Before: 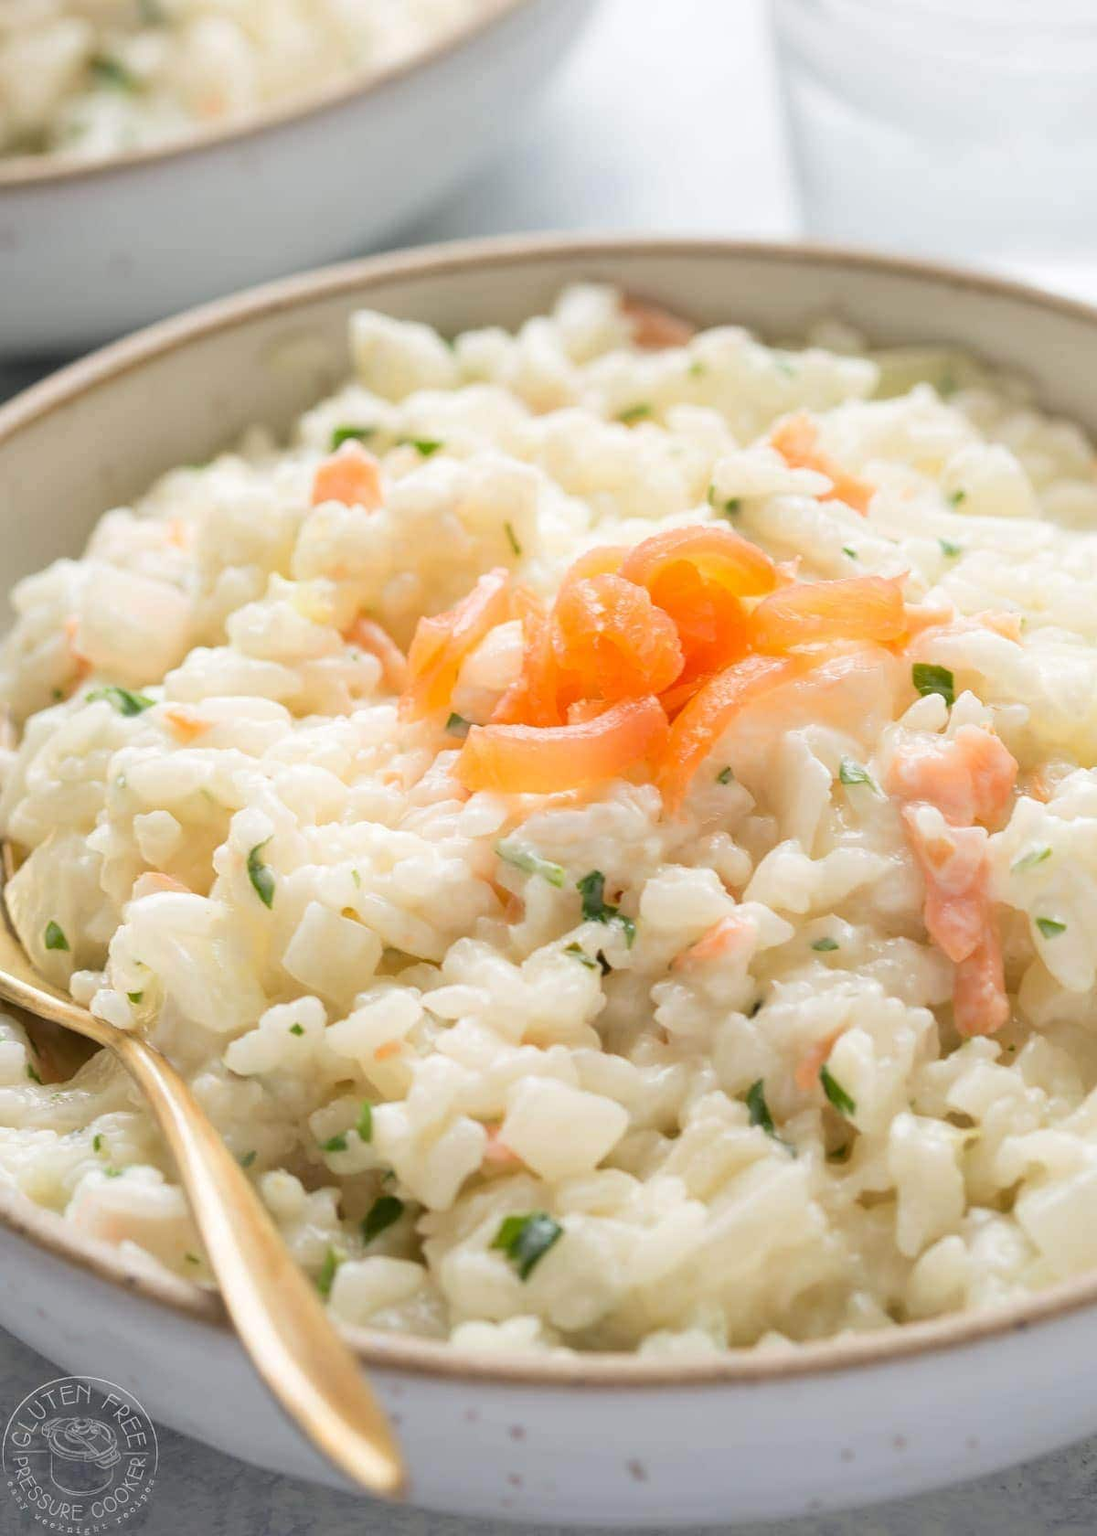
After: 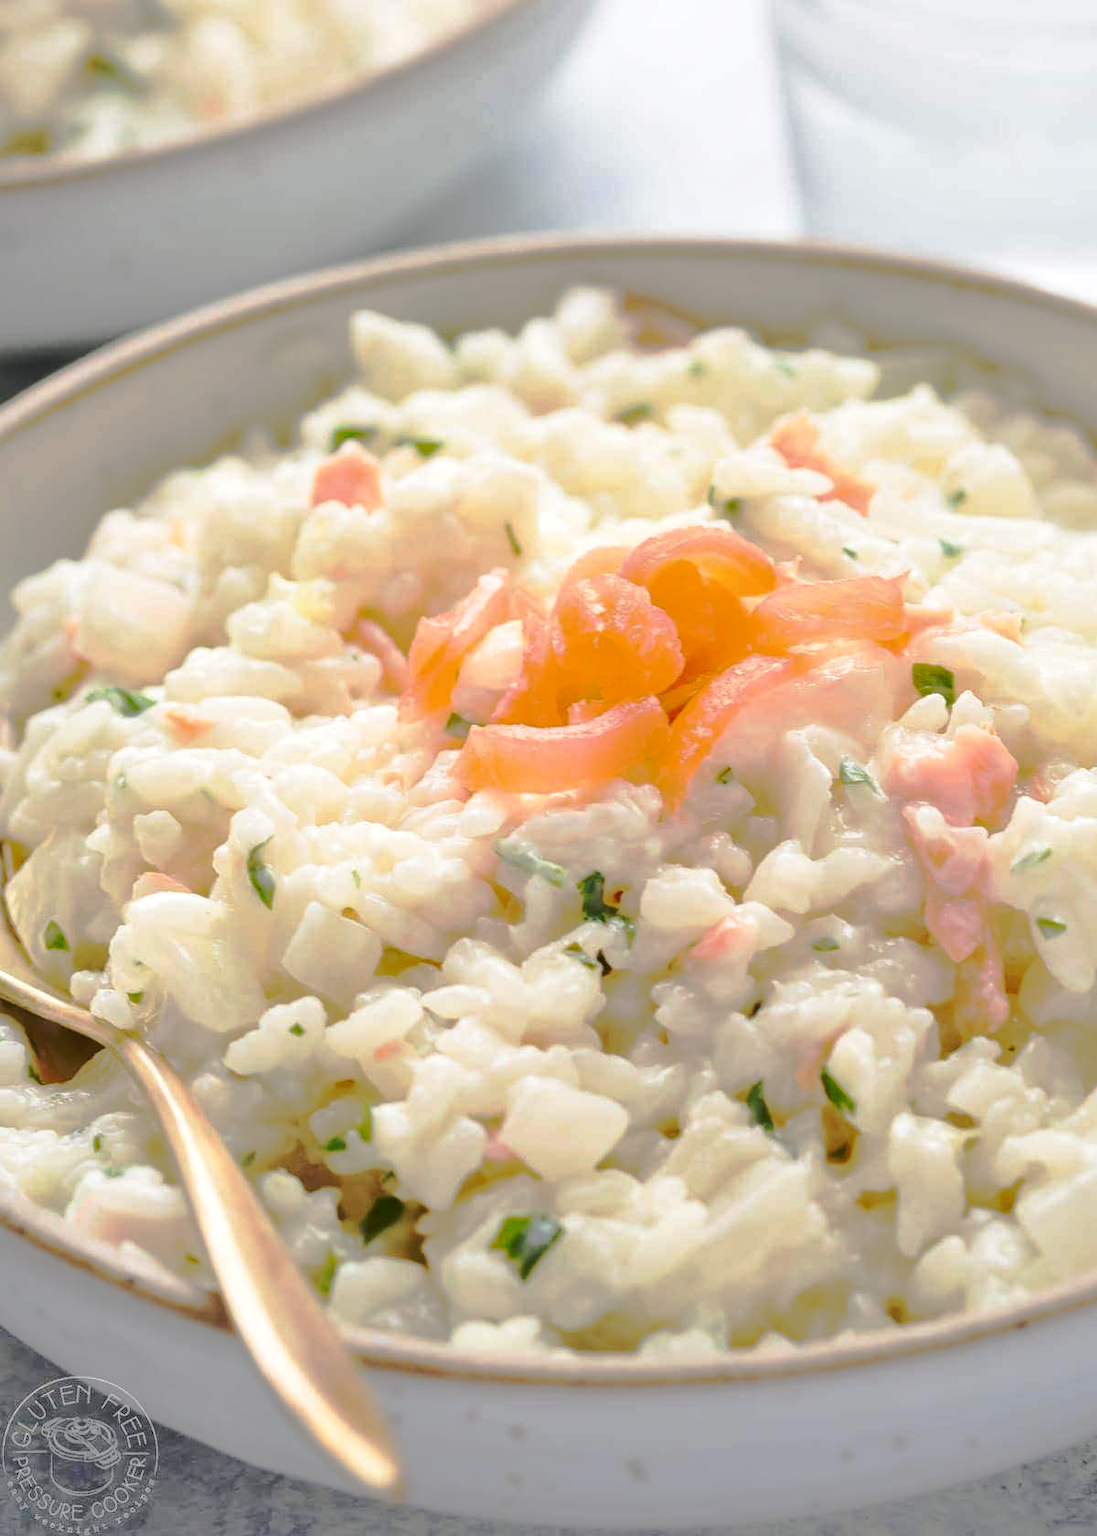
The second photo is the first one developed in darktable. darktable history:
local contrast: mode bilateral grid, contrast 20, coarseness 50, detail 120%, midtone range 0.2
tone curve: curves: ch0 [(0, 0) (0.003, 0.005) (0.011, 0.012) (0.025, 0.026) (0.044, 0.046) (0.069, 0.071) (0.1, 0.098) (0.136, 0.135) (0.177, 0.178) (0.224, 0.217) (0.277, 0.274) (0.335, 0.335) (0.399, 0.442) (0.468, 0.543) (0.543, 0.6) (0.623, 0.628) (0.709, 0.679) (0.801, 0.782) (0.898, 0.904) (1, 1)], preserve colors none
